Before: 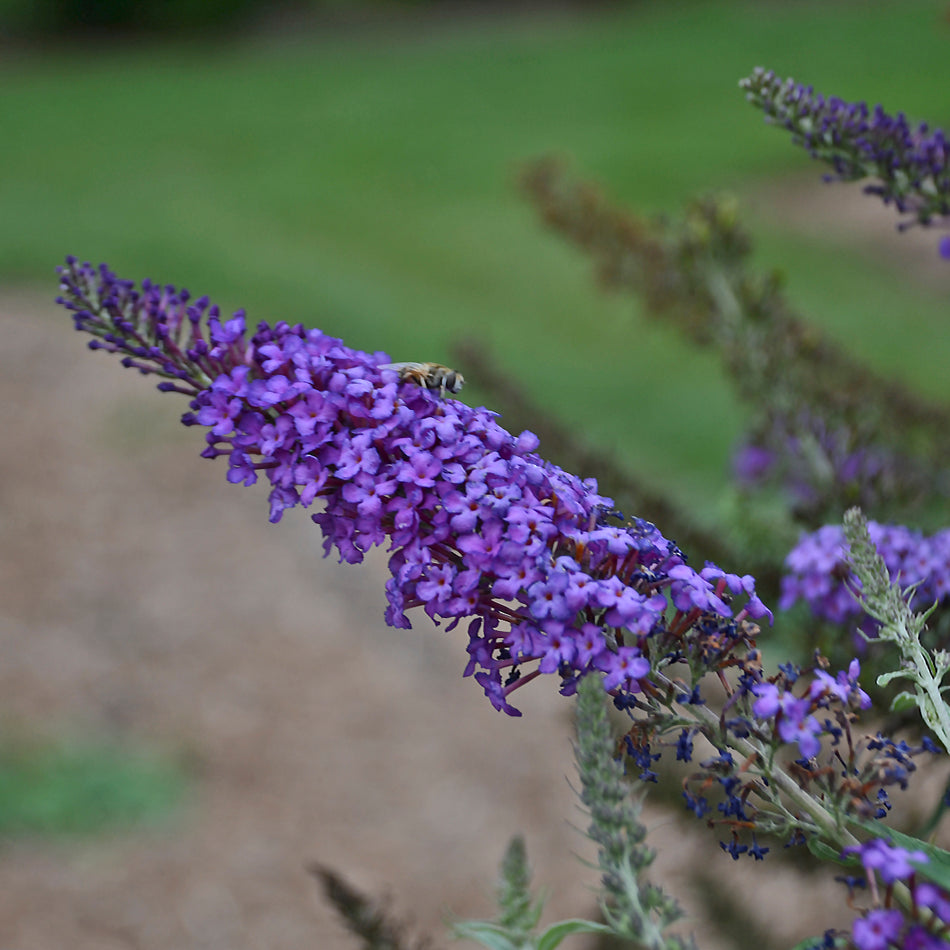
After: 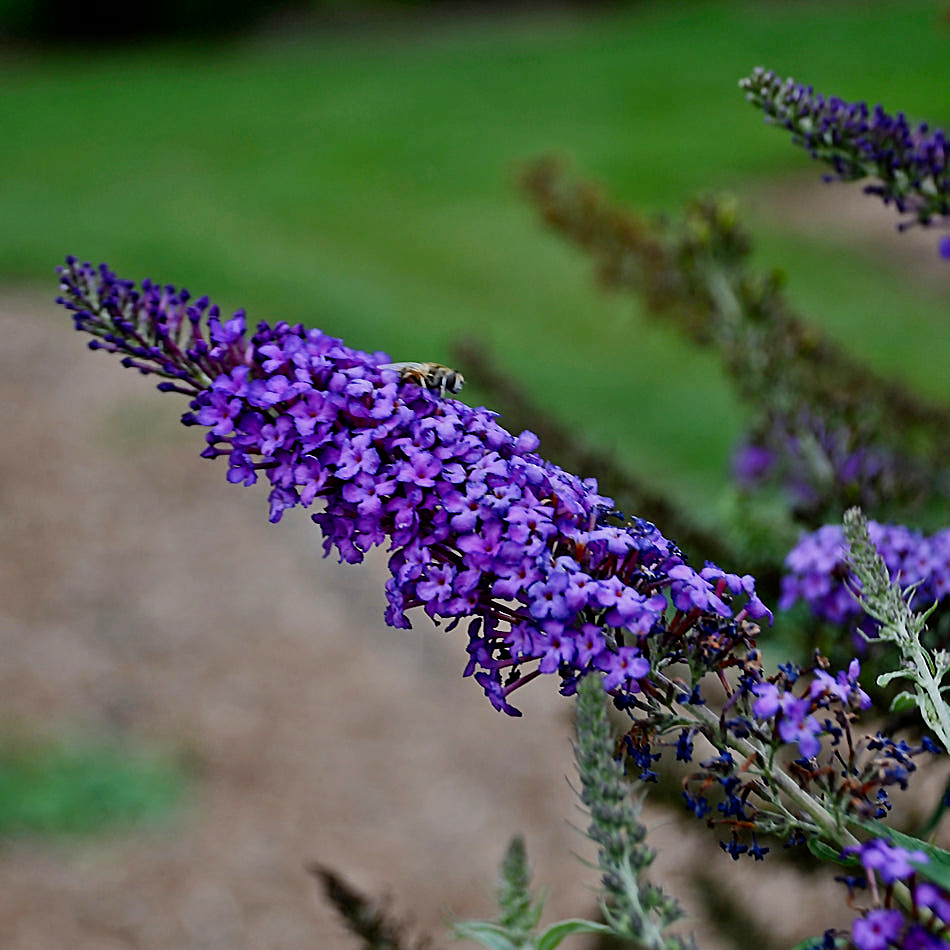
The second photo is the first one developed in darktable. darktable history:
exposure: exposure -1 EV, compensate highlight preservation false
sharpen: on, module defaults
filmic rgb: middle gray luminance 10%, black relative exposure -8.61 EV, white relative exposure 3.3 EV, threshold 6 EV, target black luminance 0%, hardness 5.2, latitude 44.69%, contrast 1.302, highlights saturation mix 5%, shadows ↔ highlights balance 24.64%, add noise in highlights 0, preserve chrominance no, color science v3 (2019), use custom middle-gray values true, iterations of high-quality reconstruction 0, contrast in highlights soft, enable highlight reconstruction true
